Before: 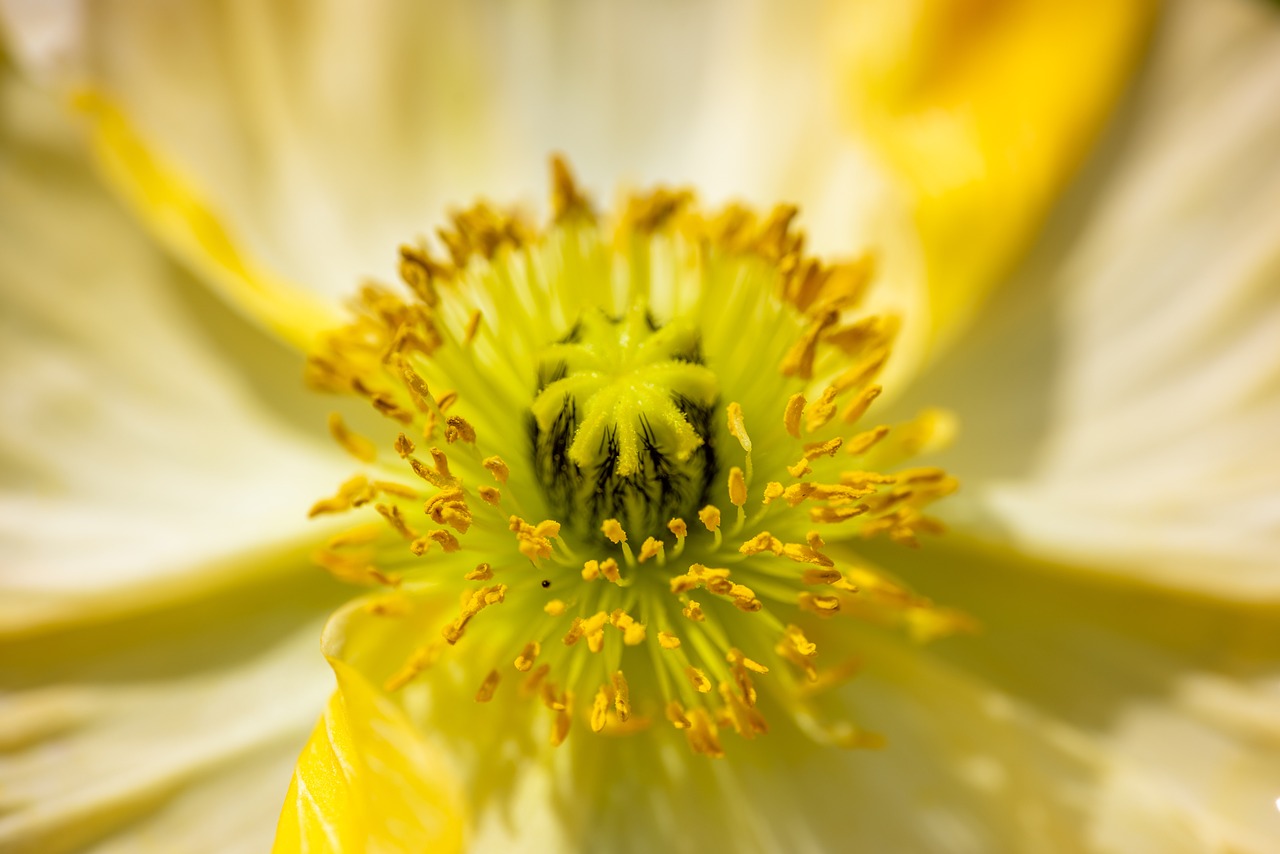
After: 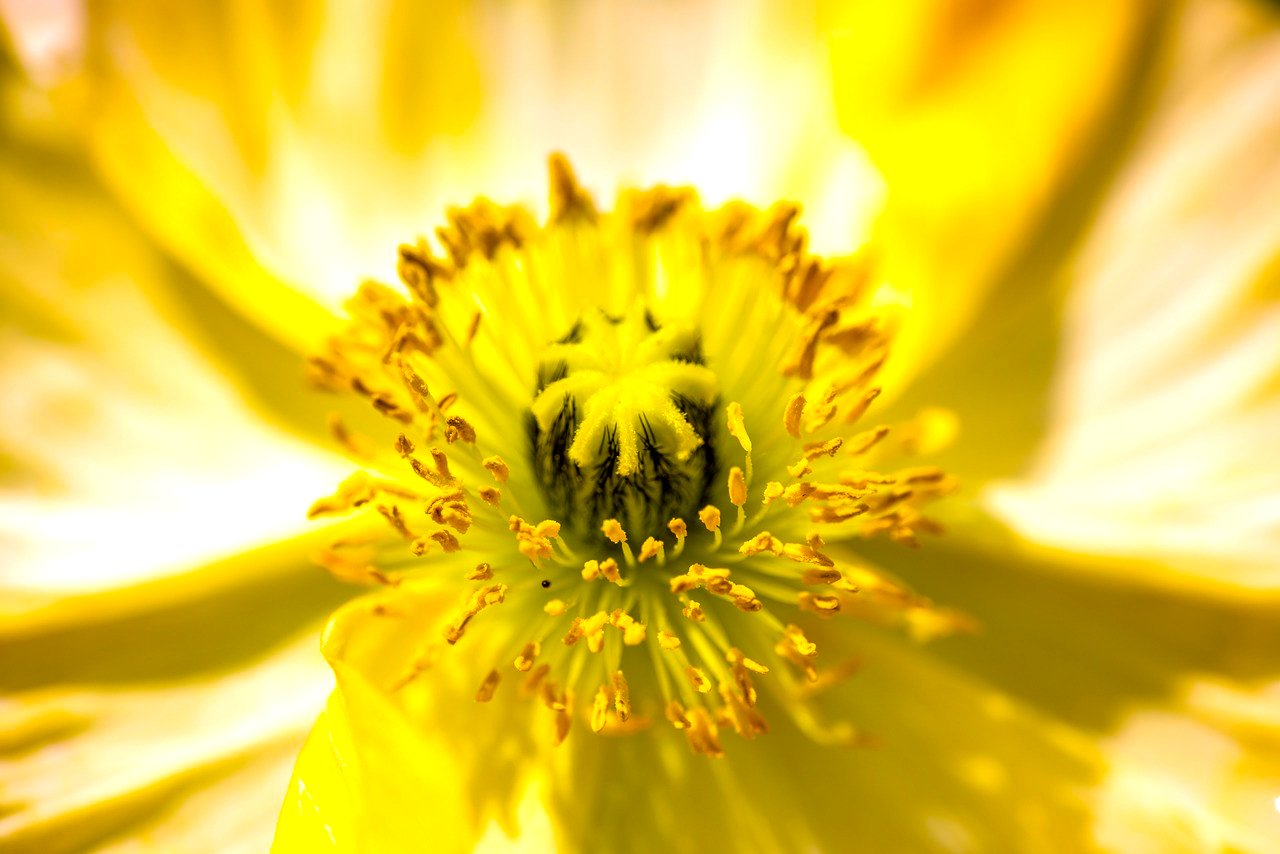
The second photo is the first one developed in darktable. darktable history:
color balance rgb: linear chroma grading › global chroma 9%, perceptual saturation grading › global saturation 36%, perceptual saturation grading › shadows 35%, perceptual brilliance grading › global brilliance 15%, perceptual brilliance grading › shadows -35%, global vibrance 15%
white balance: red 1.05, blue 1.072
